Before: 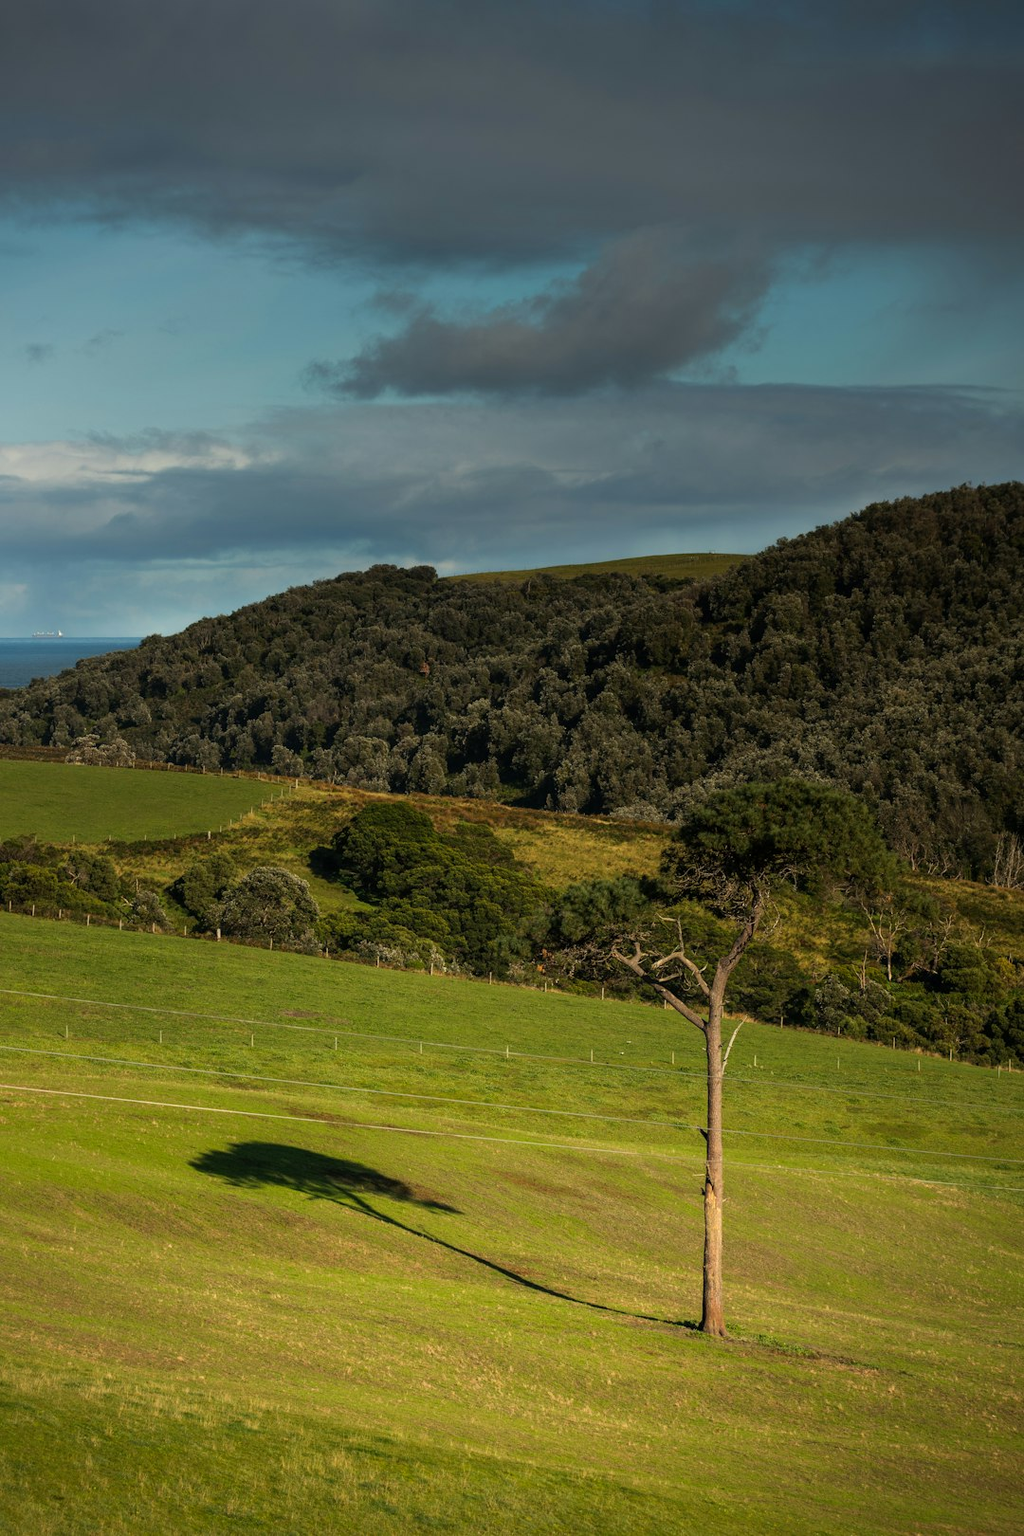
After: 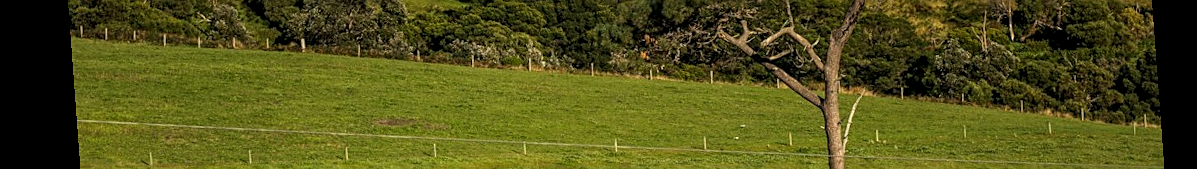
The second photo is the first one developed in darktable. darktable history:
sharpen: on, module defaults
rotate and perspective: rotation -4.25°, automatic cropping off
crop and rotate: top 59.084%, bottom 30.916%
local contrast: on, module defaults
